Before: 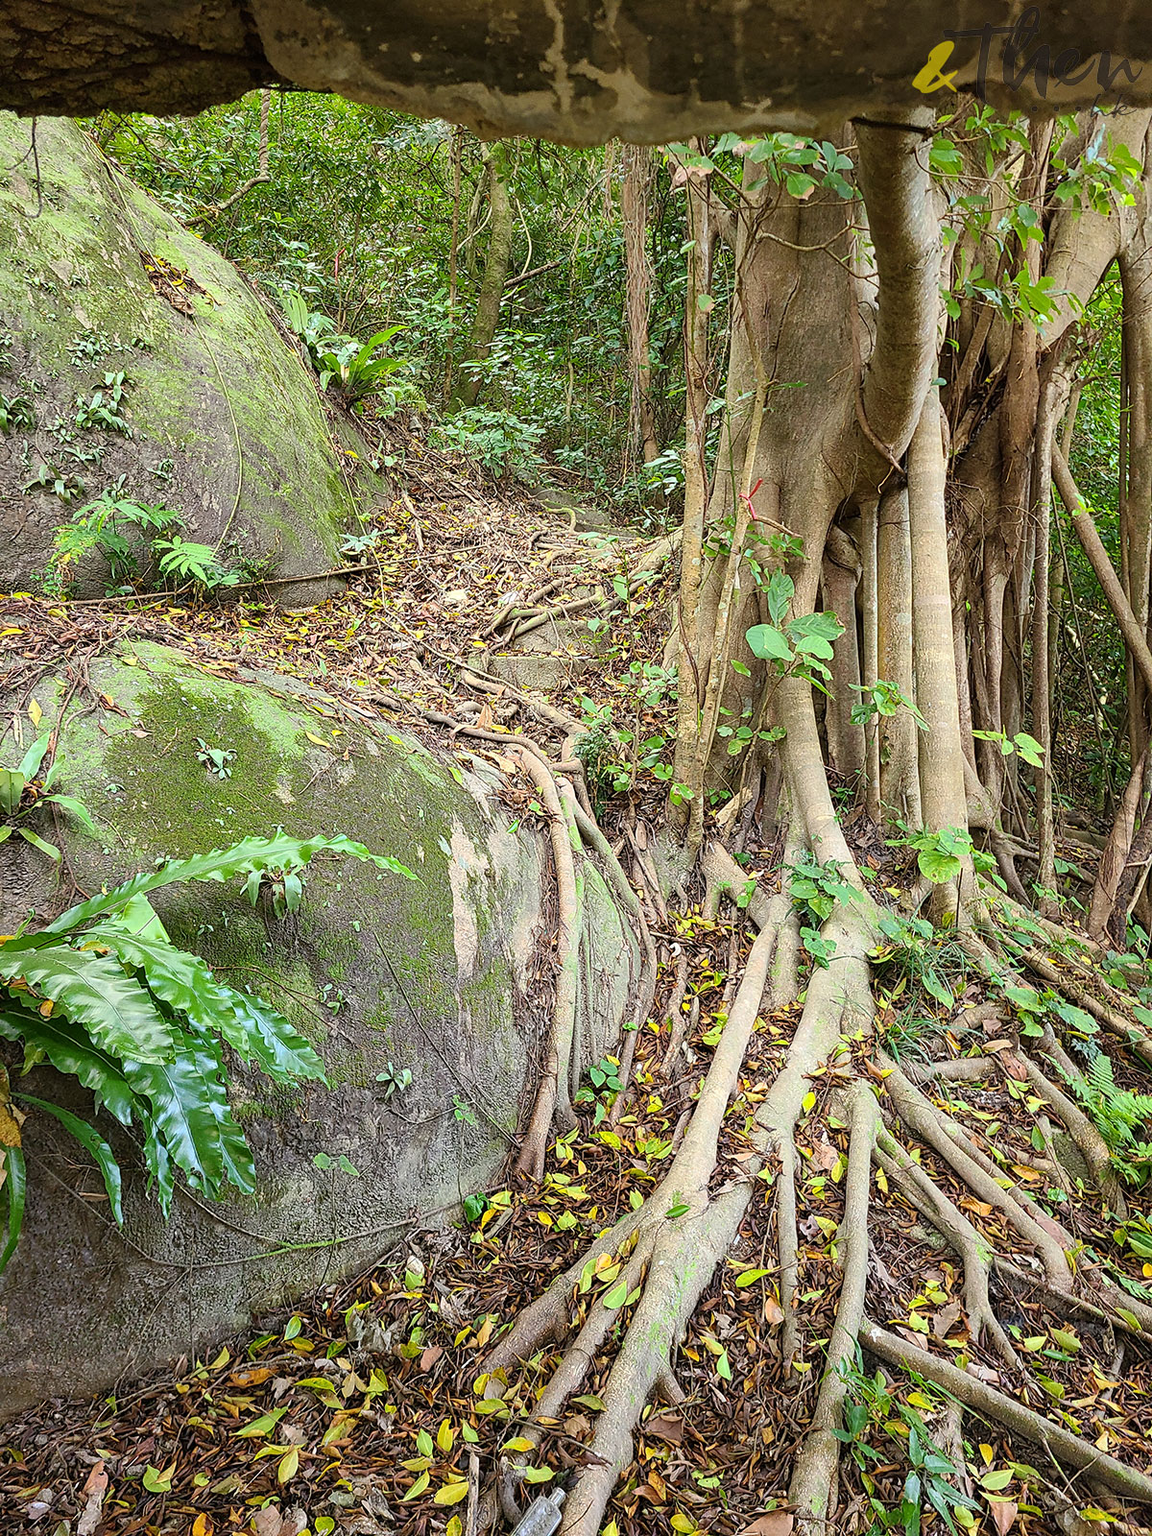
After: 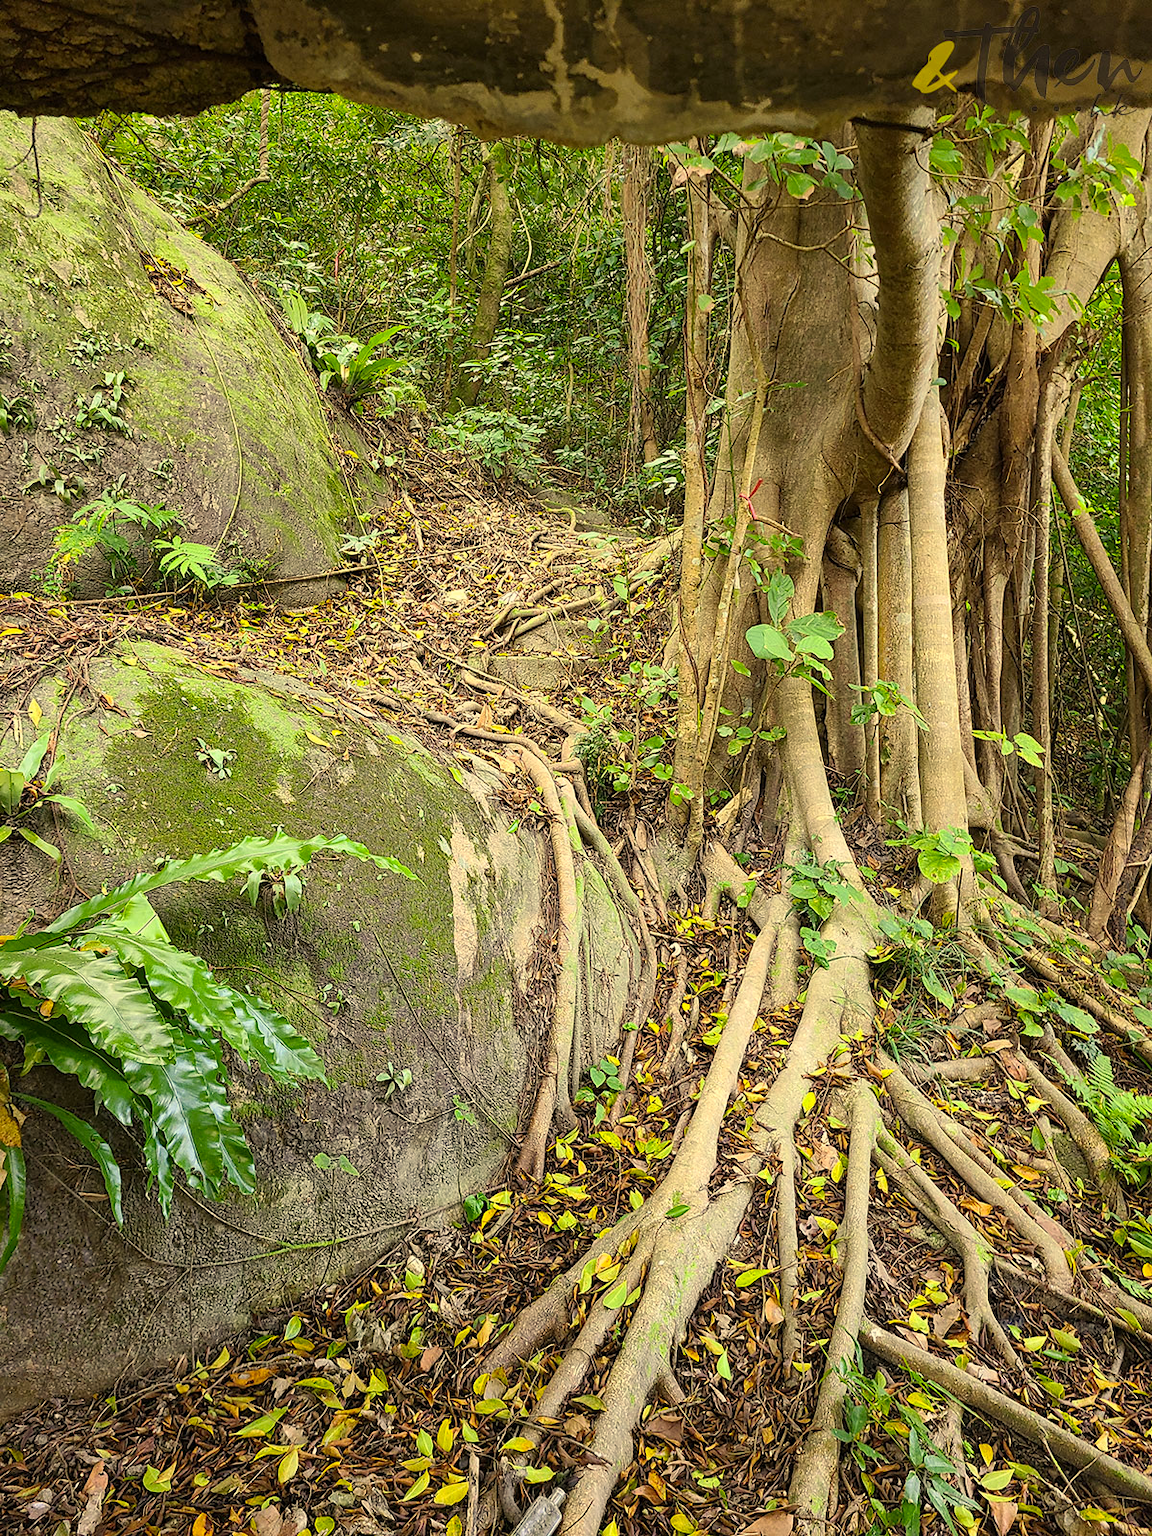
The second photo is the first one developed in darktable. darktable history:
color correction: highlights a* 2.66, highlights b* 23.01
